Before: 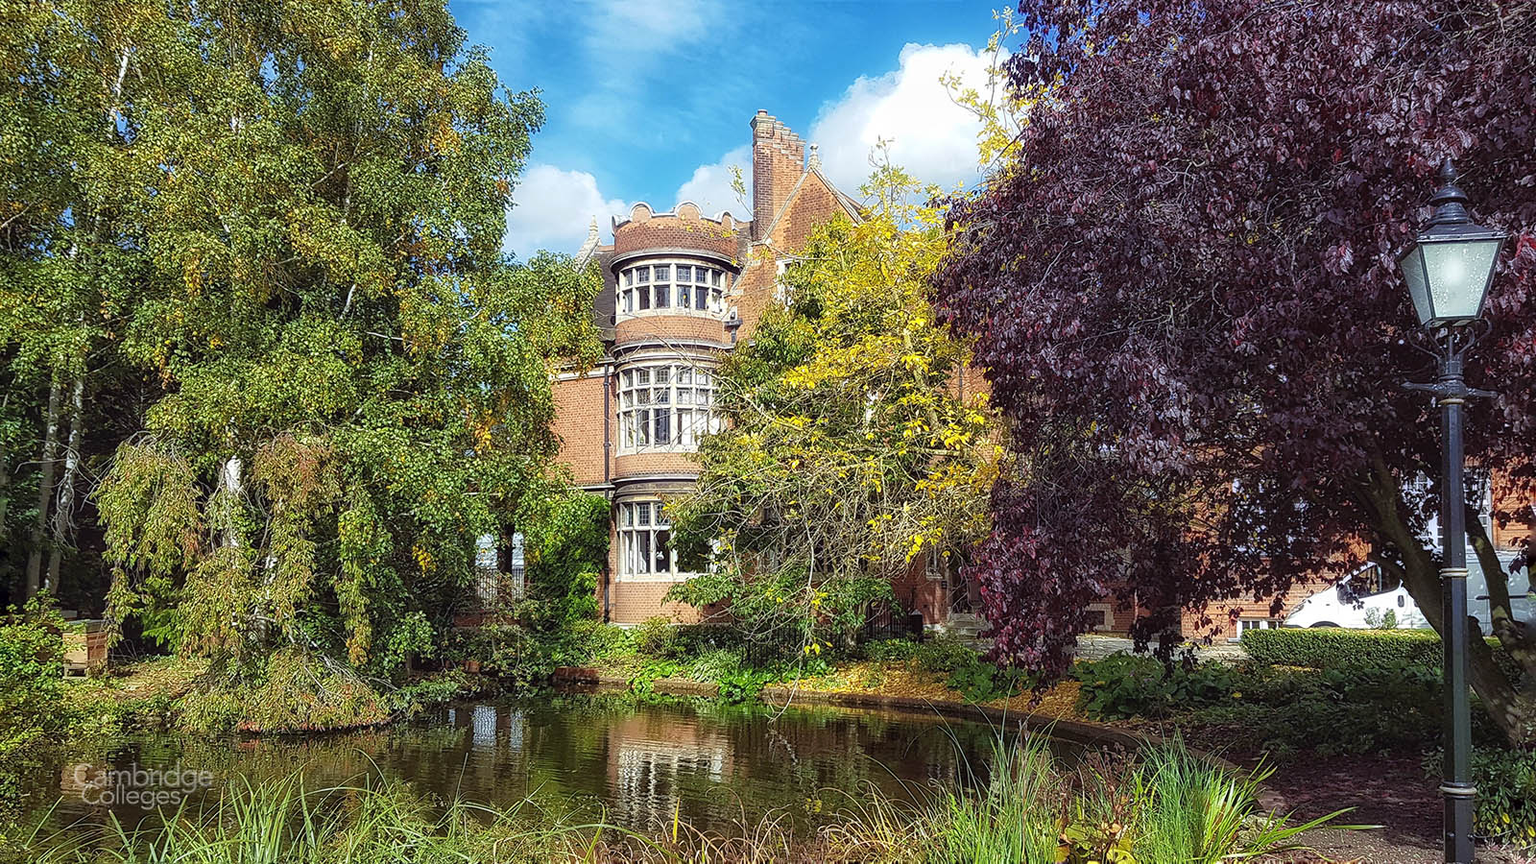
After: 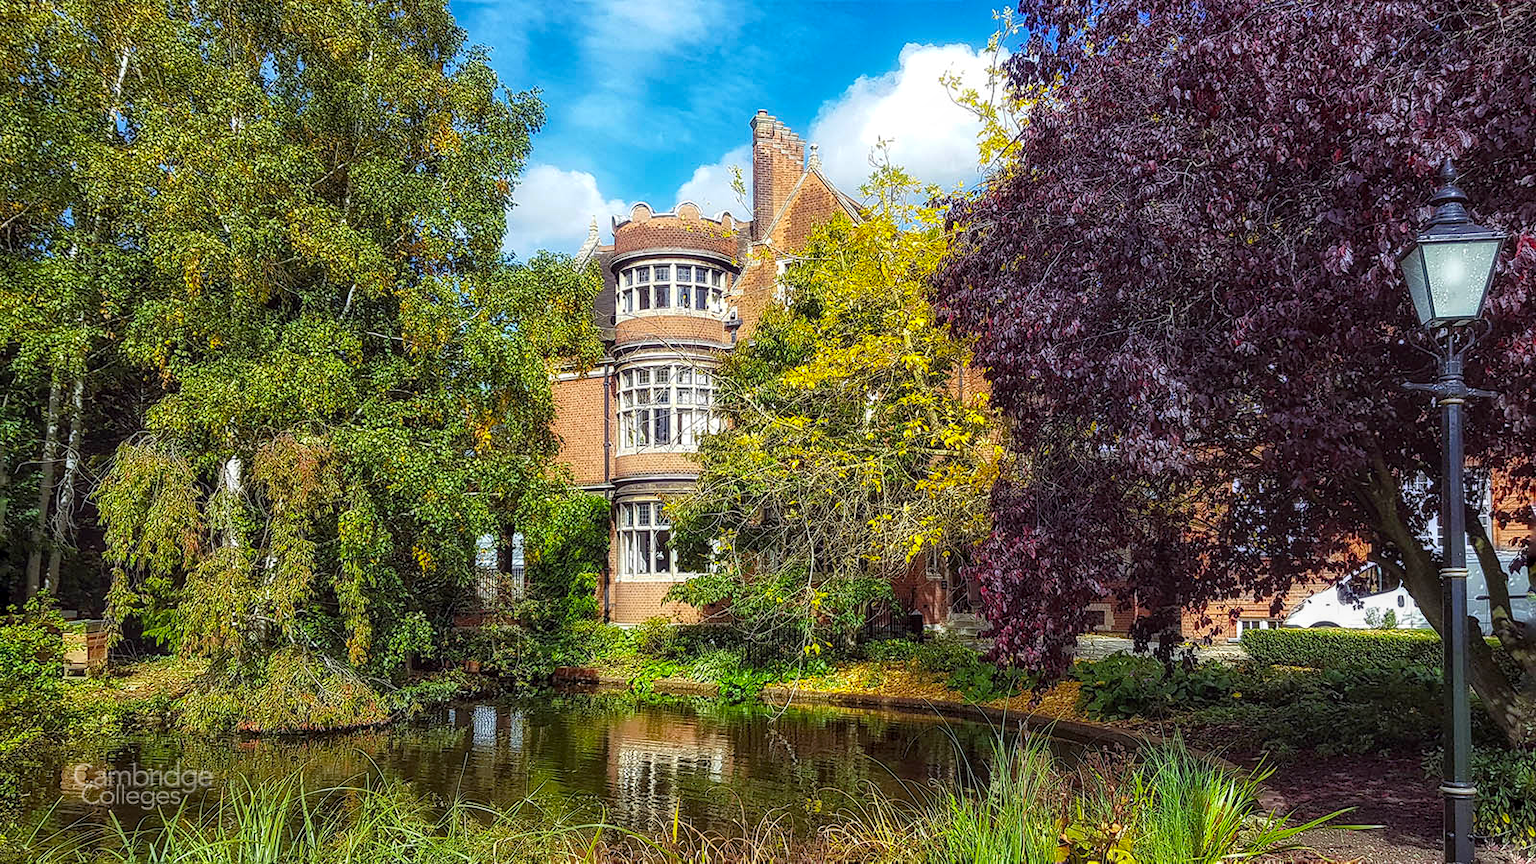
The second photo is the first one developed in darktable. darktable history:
local contrast: on, module defaults
color balance rgb: perceptual saturation grading › global saturation 25.367%
